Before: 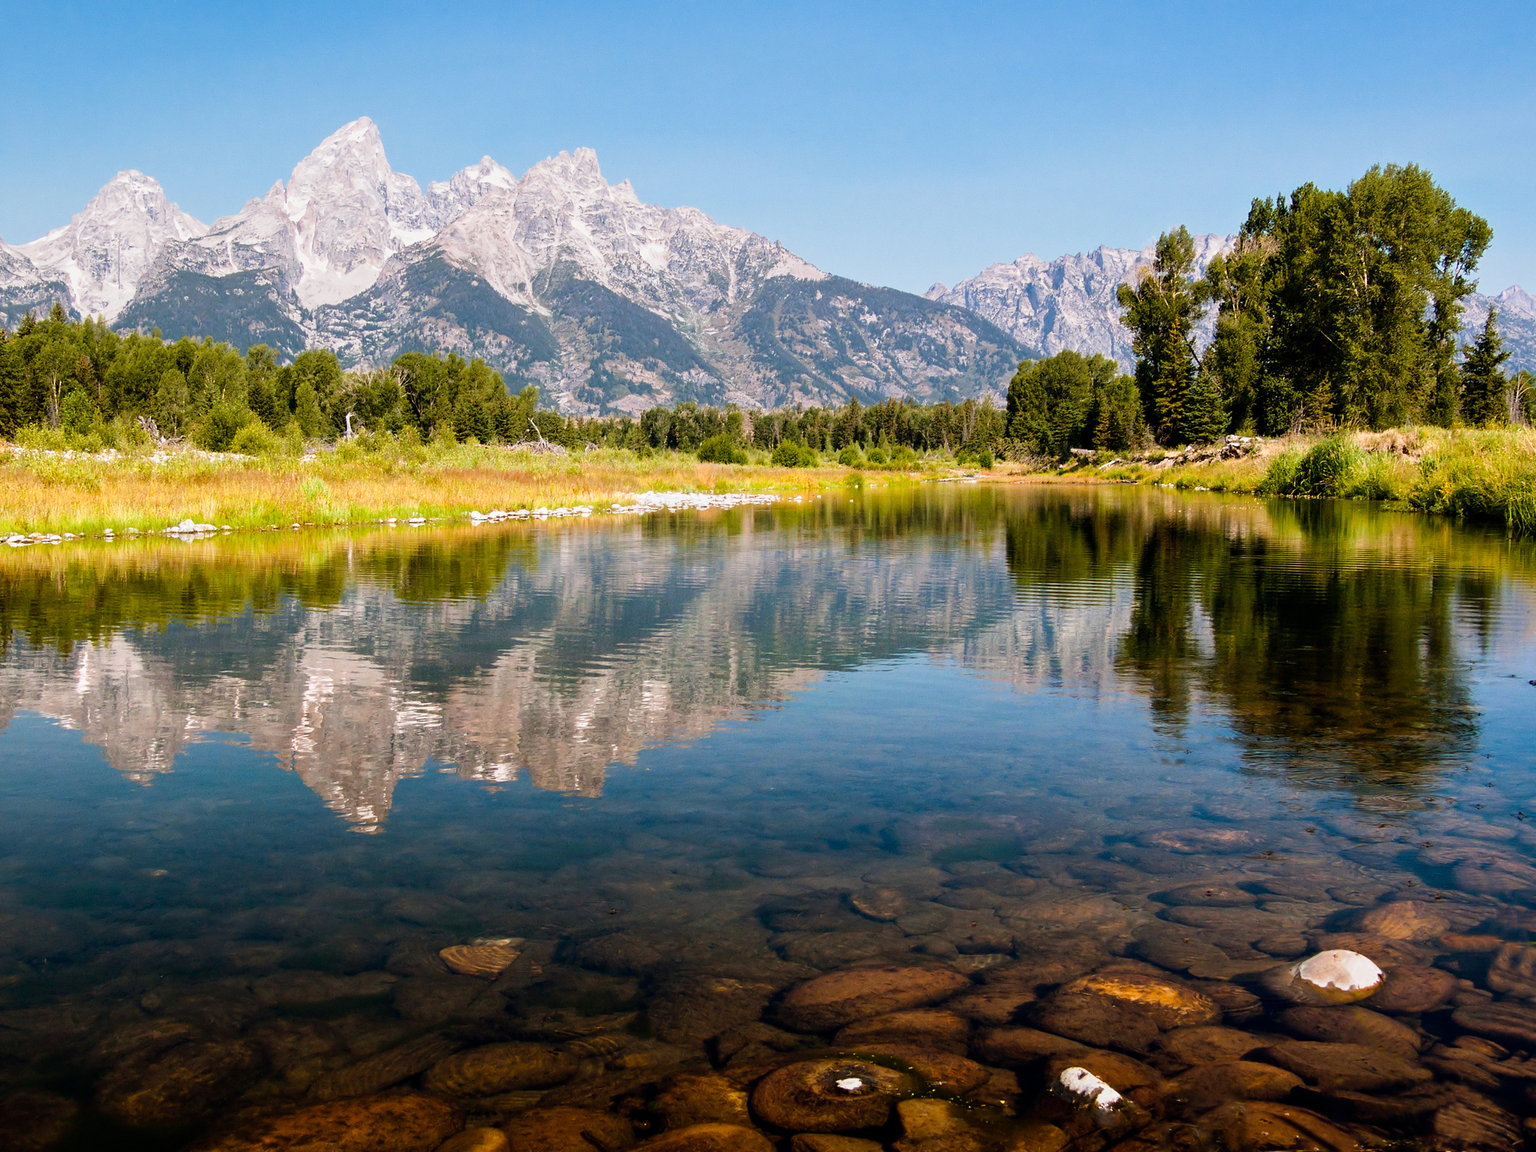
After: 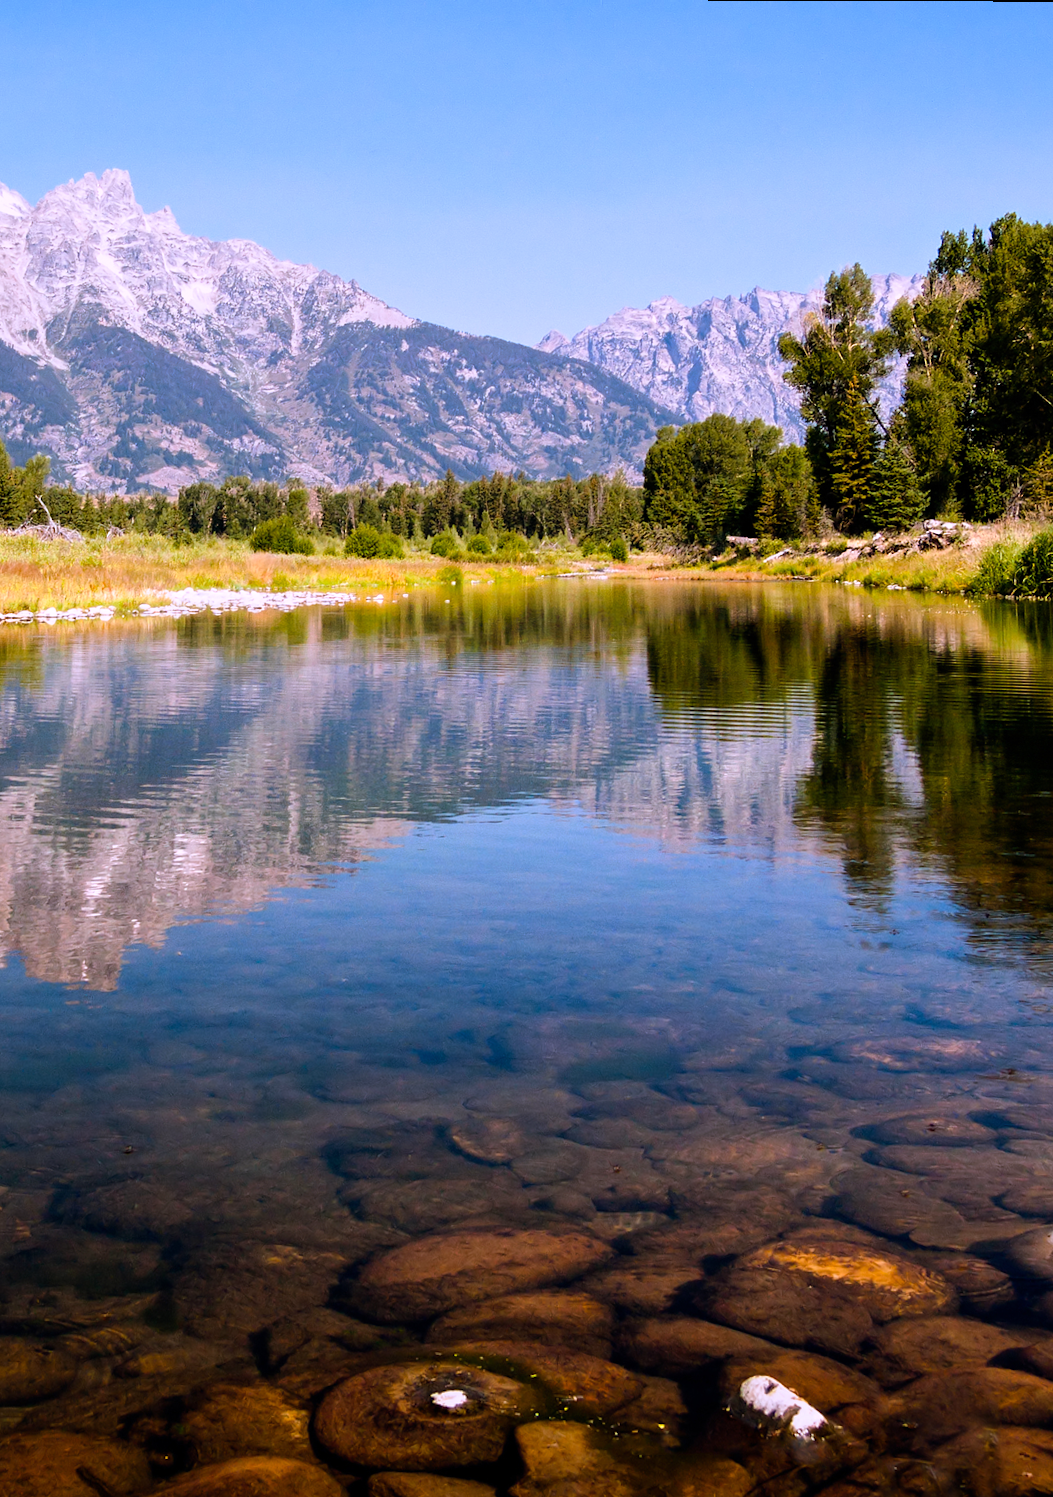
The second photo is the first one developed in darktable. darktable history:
crop: left 31.458%, top 0%, right 11.876%
rotate and perspective: rotation 0.215°, lens shift (vertical) -0.139, crop left 0.069, crop right 0.939, crop top 0.002, crop bottom 0.996
white balance: red 1.042, blue 1.17
